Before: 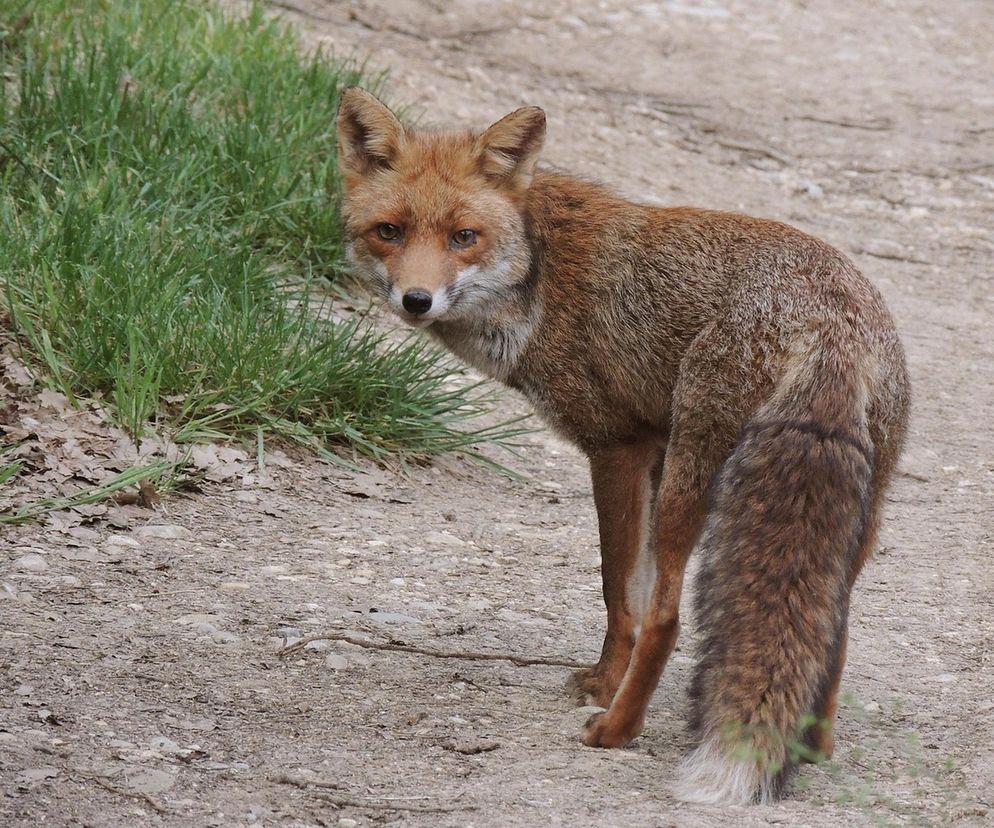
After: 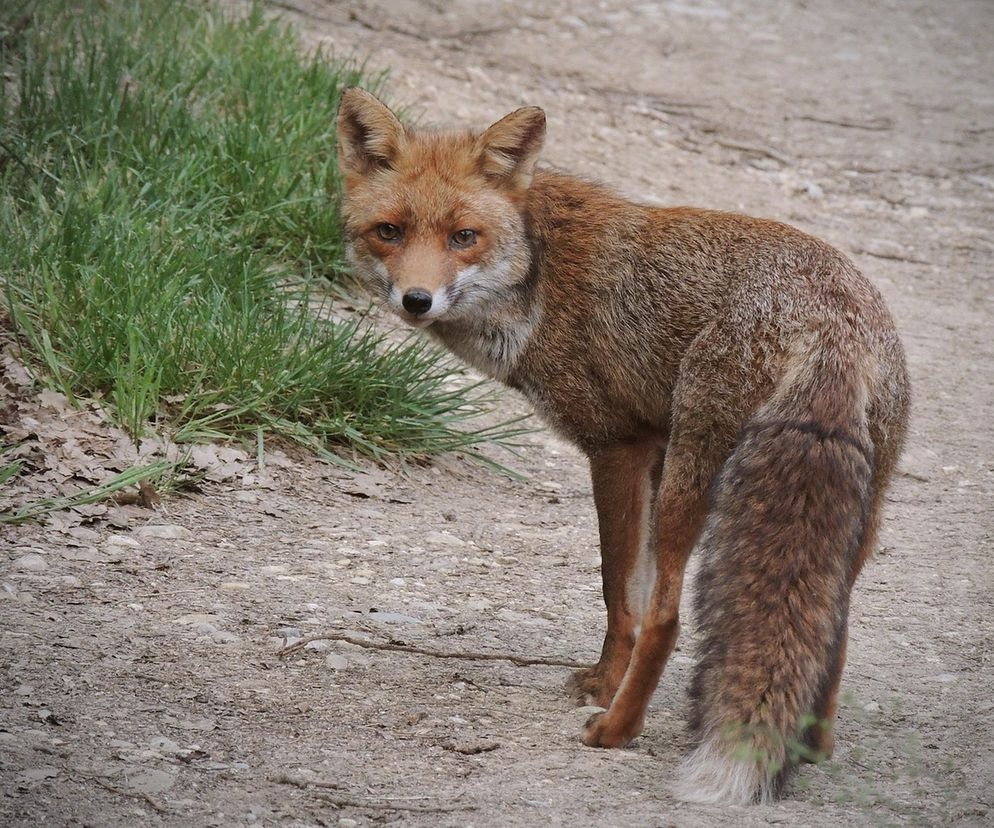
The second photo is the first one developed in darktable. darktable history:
vignetting: fall-off start 81.41%, fall-off radius 61.74%, center (-0.011, 0), automatic ratio true, width/height ratio 1.42
